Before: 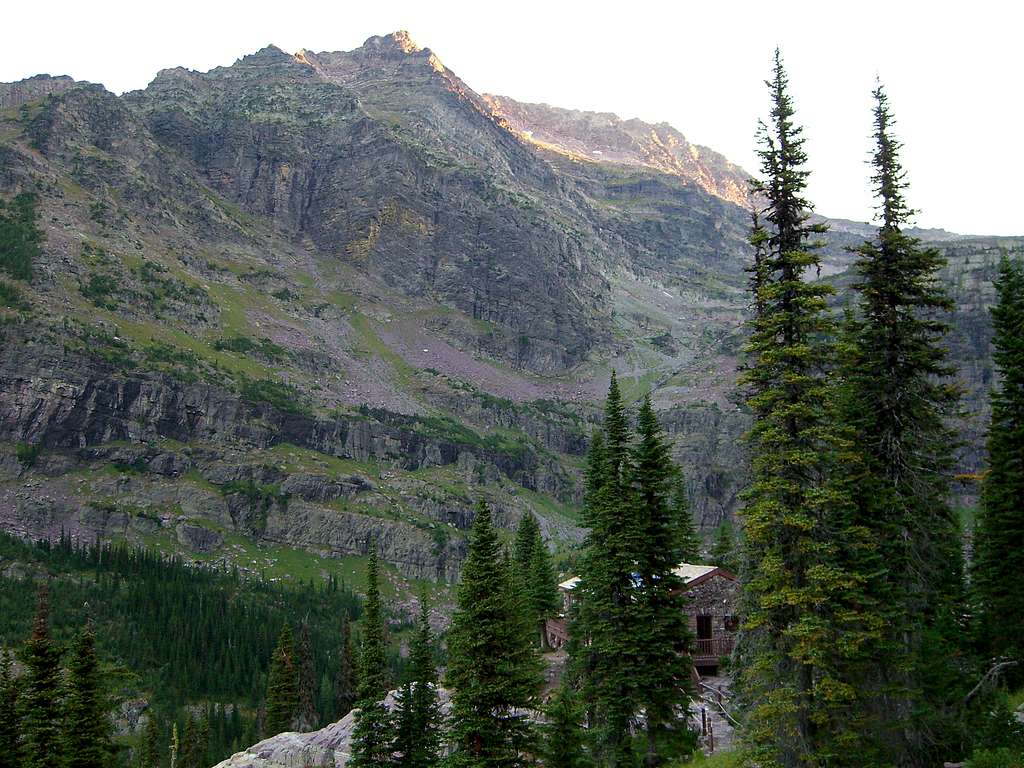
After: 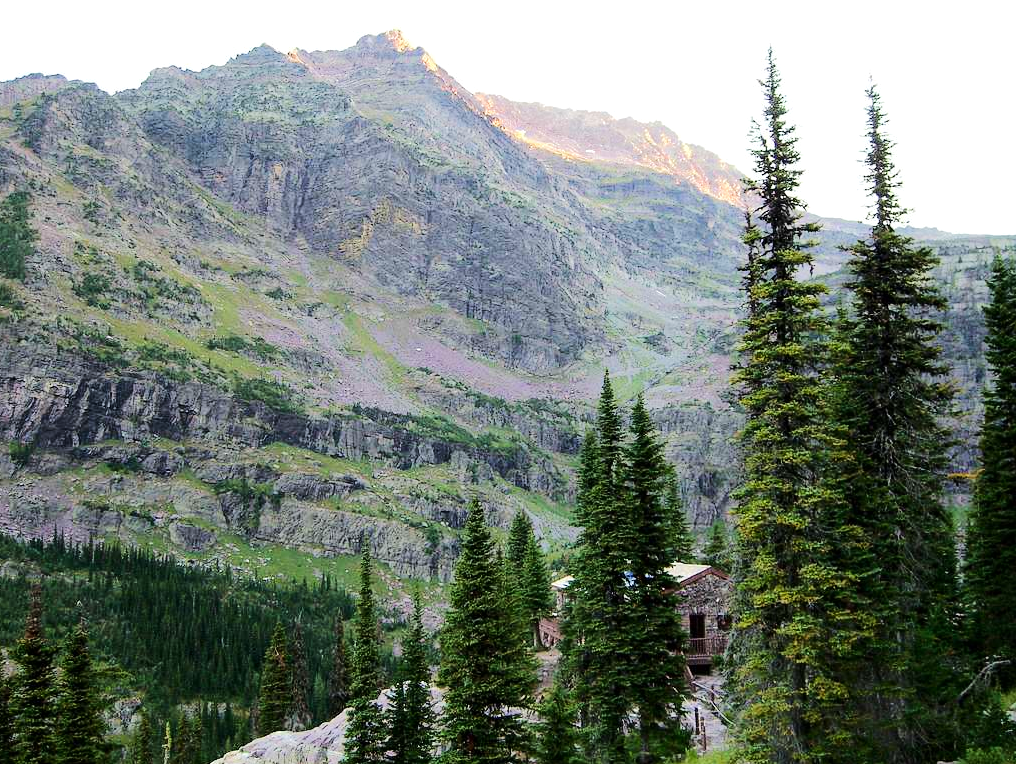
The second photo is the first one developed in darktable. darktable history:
tone equalizer: -7 EV 0.149 EV, -6 EV 0.579 EV, -5 EV 1.13 EV, -4 EV 1.33 EV, -3 EV 1.15 EV, -2 EV 0.6 EV, -1 EV 0.161 EV, edges refinement/feathering 500, mask exposure compensation -1.57 EV, preserve details no
crop and rotate: left 0.743%, top 0.156%, bottom 0.306%
